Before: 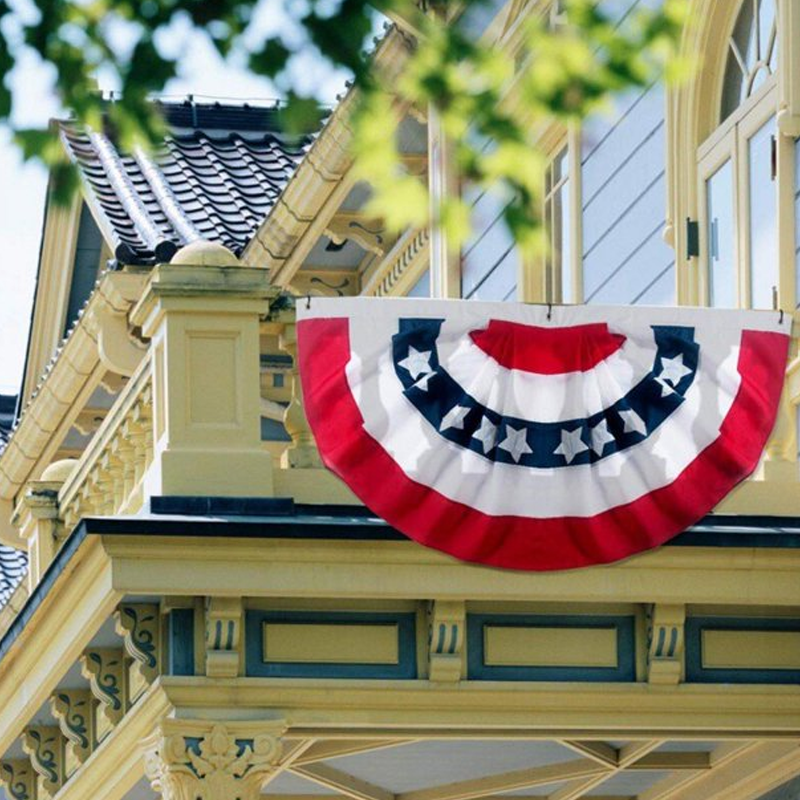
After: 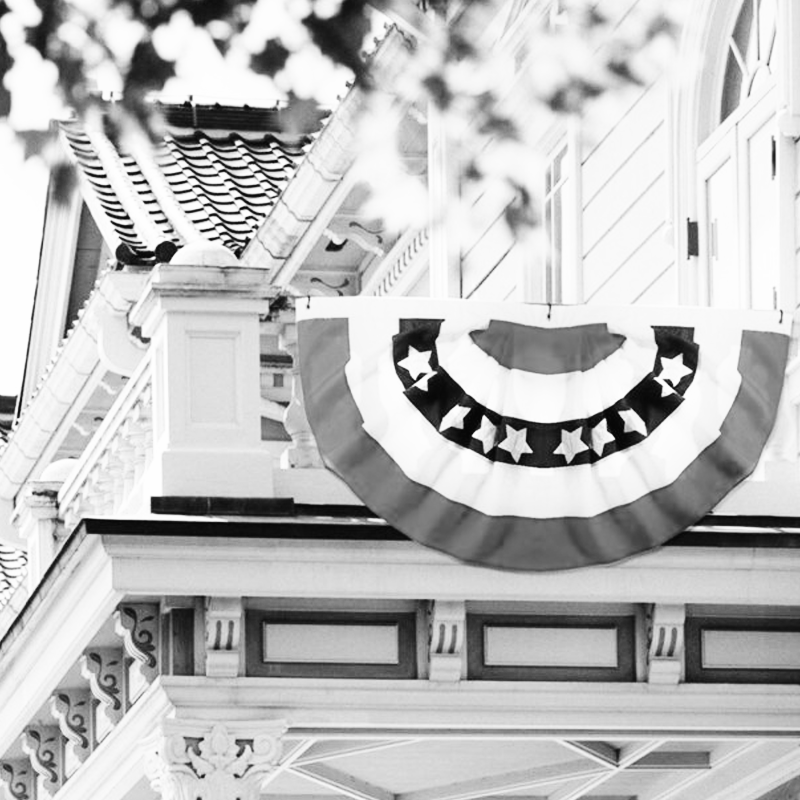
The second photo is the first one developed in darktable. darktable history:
monochrome: on, module defaults
base curve: curves: ch0 [(0, 0) (0.007, 0.004) (0.027, 0.03) (0.046, 0.07) (0.207, 0.54) (0.442, 0.872) (0.673, 0.972) (1, 1)], preserve colors none
color balance: lift [1.004, 1.002, 1.002, 0.998], gamma [1, 1.007, 1.002, 0.993], gain [1, 0.977, 1.013, 1.023], contrast -3.64%
color correction: highlights a* -2.24, highlights b* -18.1
